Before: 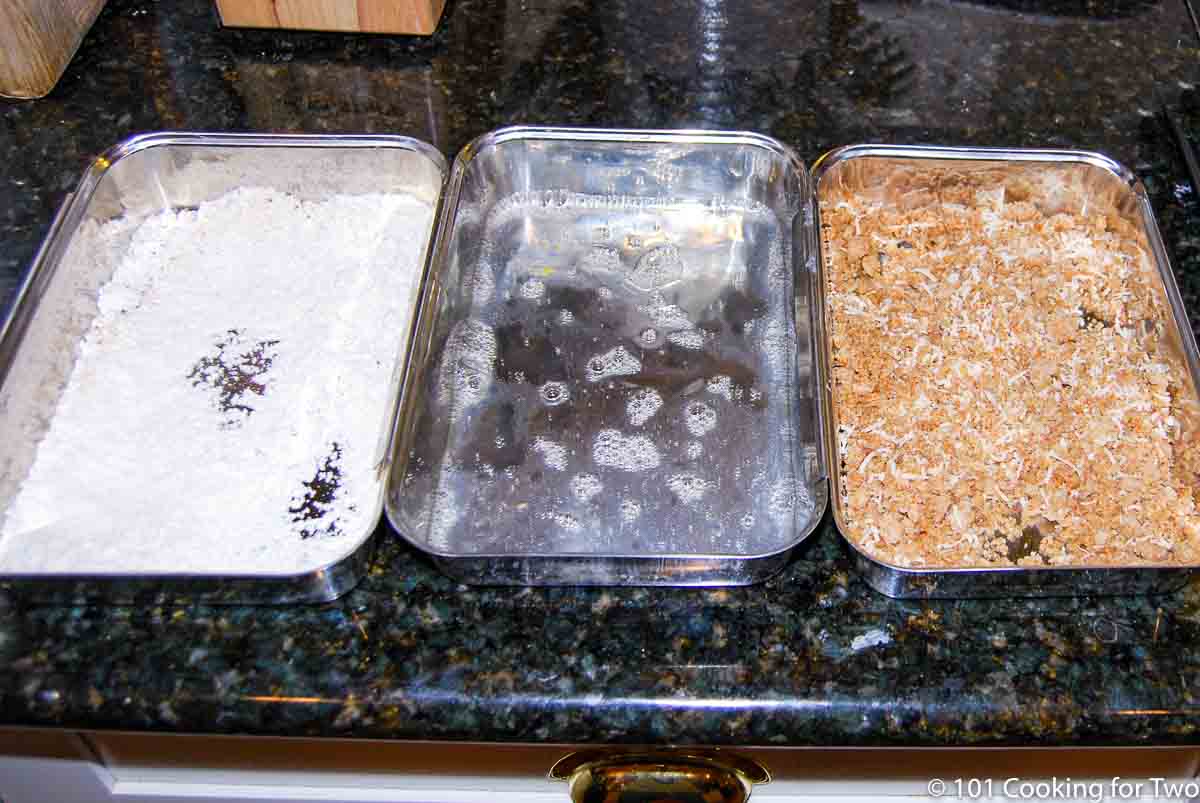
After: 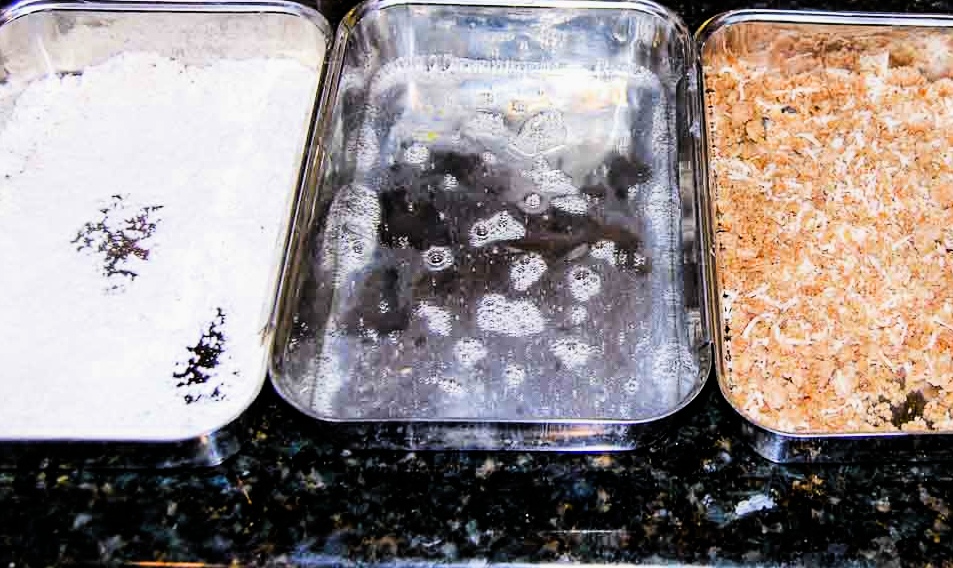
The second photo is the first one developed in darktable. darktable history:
filmic rgb: black relative exposure -5.42 EV, white relative exposure 2.85 EV, dynamic range scaling -37.73%, hardness 4, contrast 1.605, highlights saturation mix -0.93%
vibrance: vibrance 95.34%
crop: left 9.712%, top 16.928%, right 10.845%, bottom 12.332%
